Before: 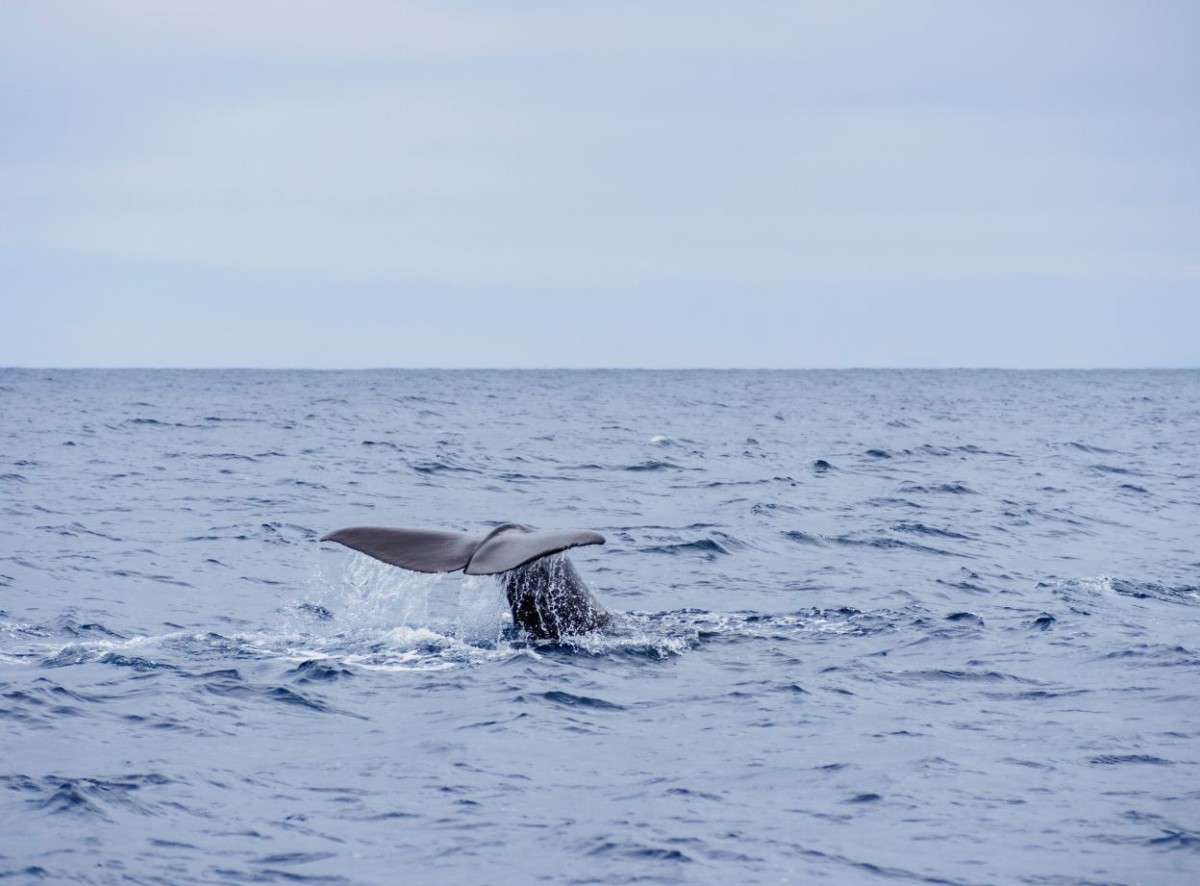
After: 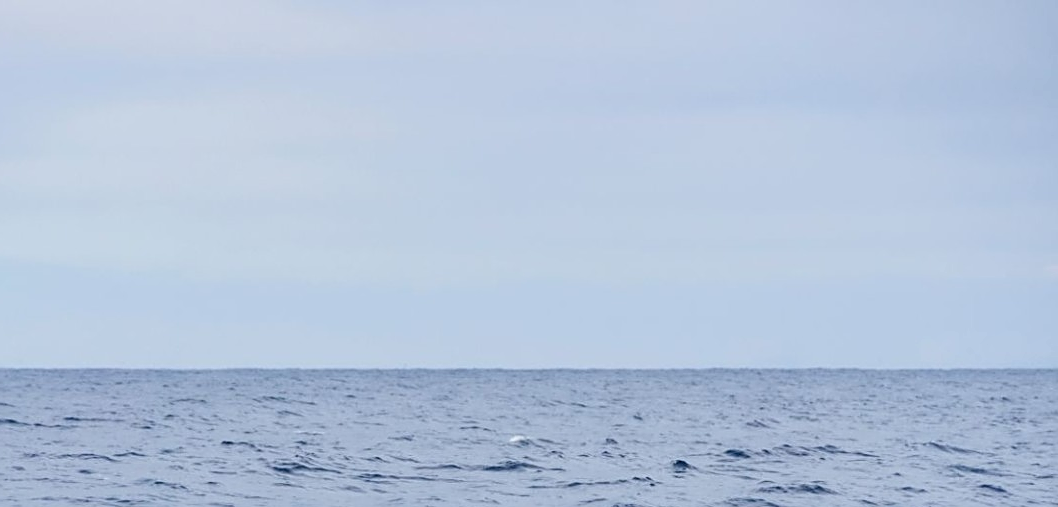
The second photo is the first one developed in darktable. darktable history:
crop and rotate: left 11.812%, bottom 42.776%
sharpen: amount 0.6
local contrast: detail 110%
